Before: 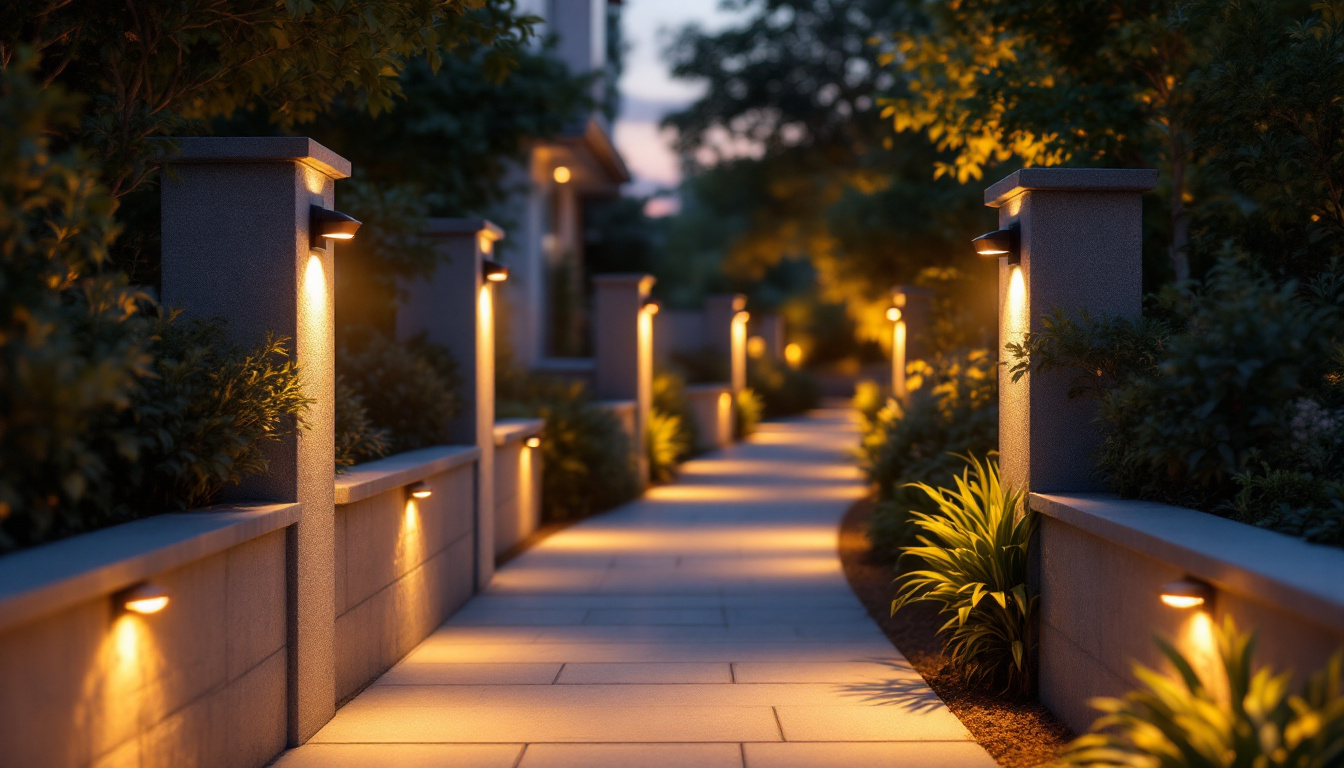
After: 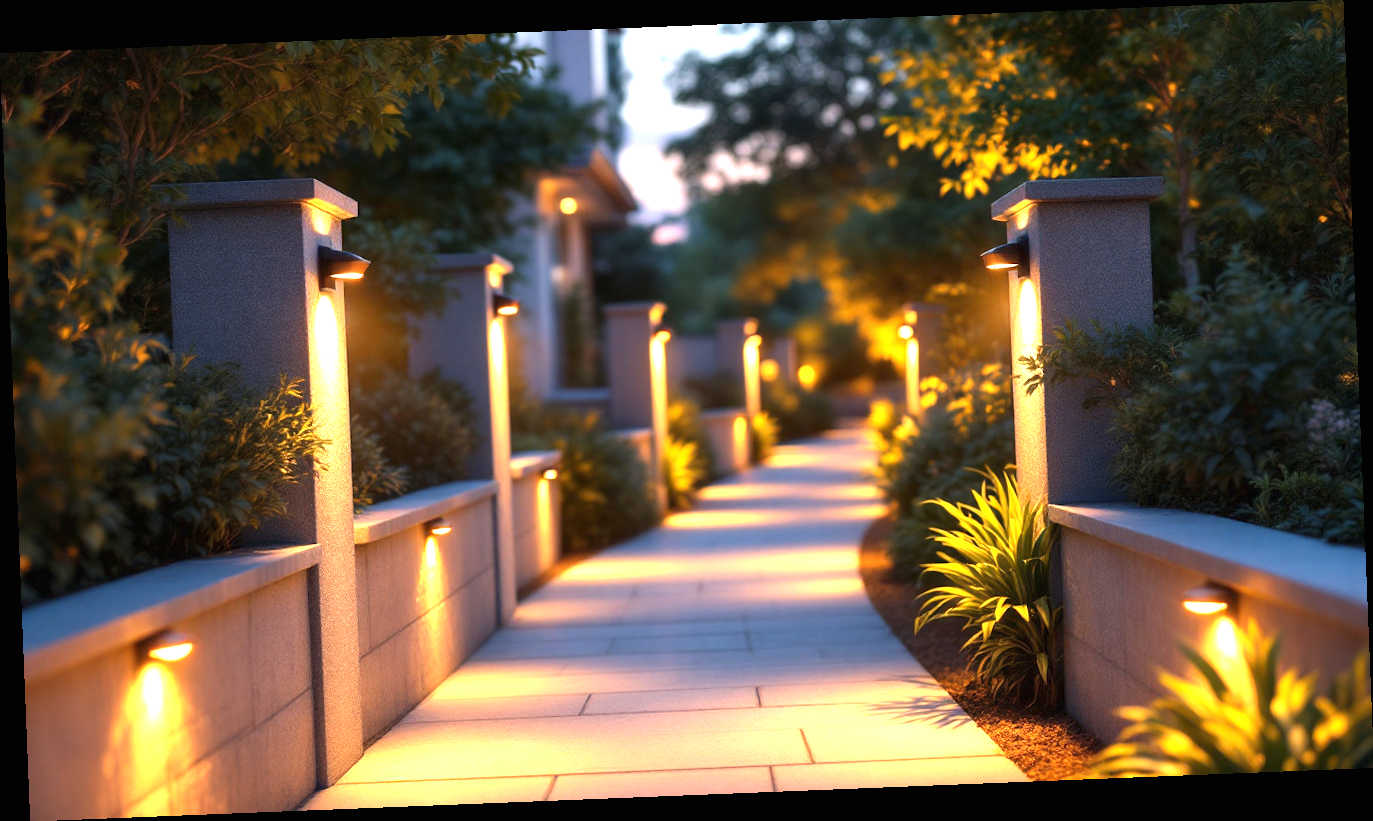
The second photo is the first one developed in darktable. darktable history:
exposure: black level correction 0, exposure 1.379 EV, compensate exposure bias true, compensate highlight preservation false
rotate and perspective: rotation -2.29°, automatic cropping off
